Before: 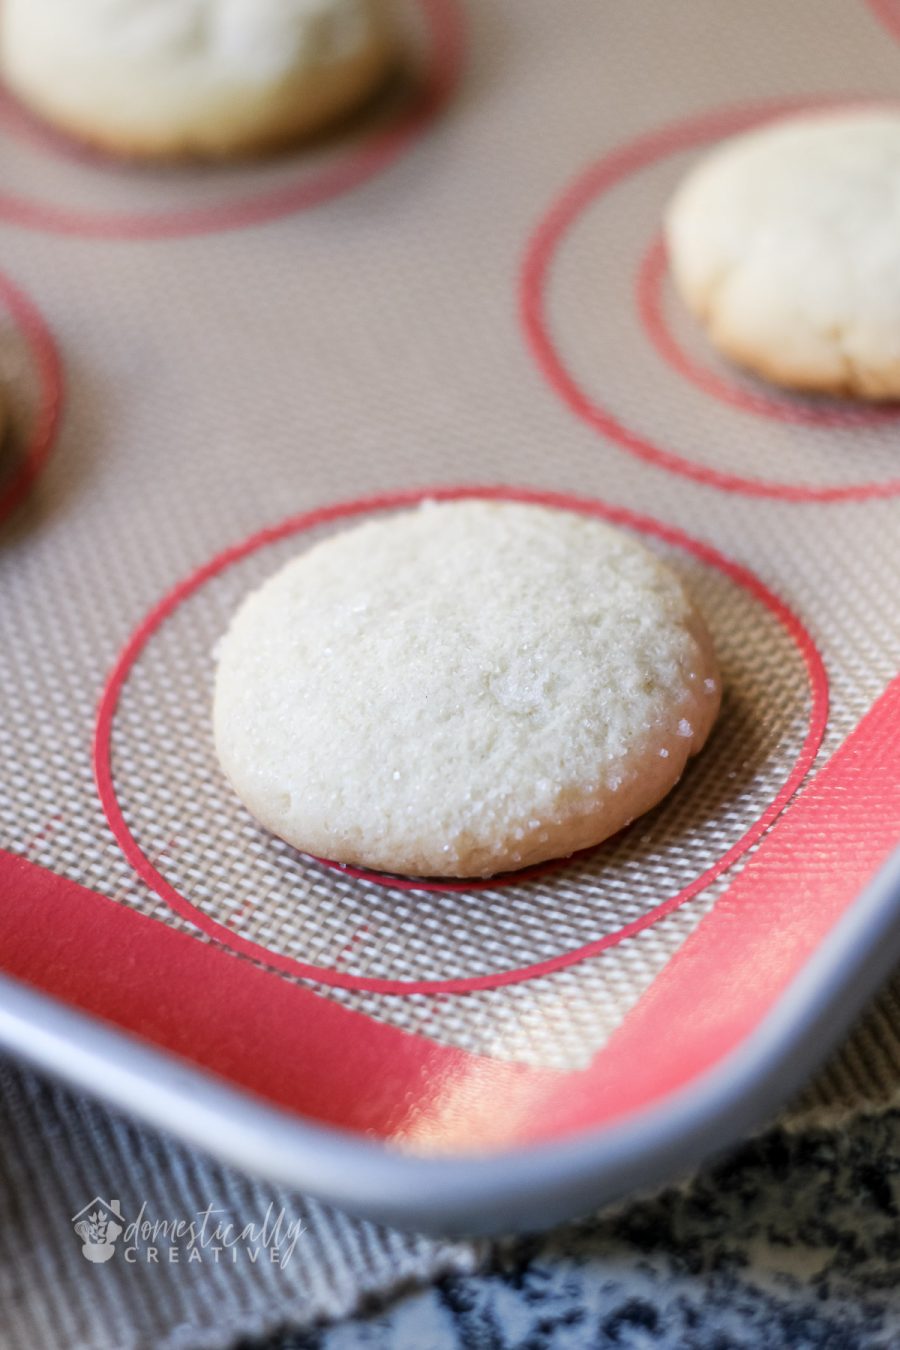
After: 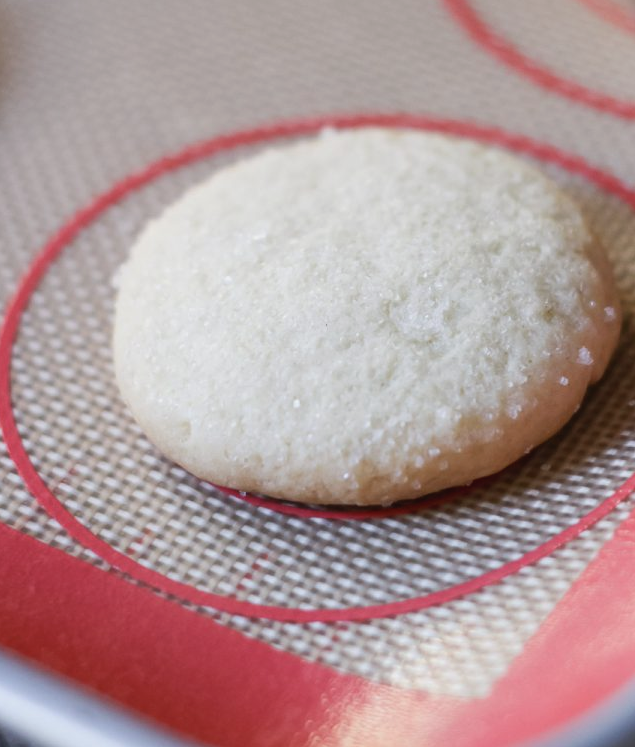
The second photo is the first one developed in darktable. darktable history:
crop: left 11.123%, top 27.61%, right 18.3%, bottom 17.034%
contrast brightness saturation: contrast -0.08, brightness -0.04, saturation -0.11
